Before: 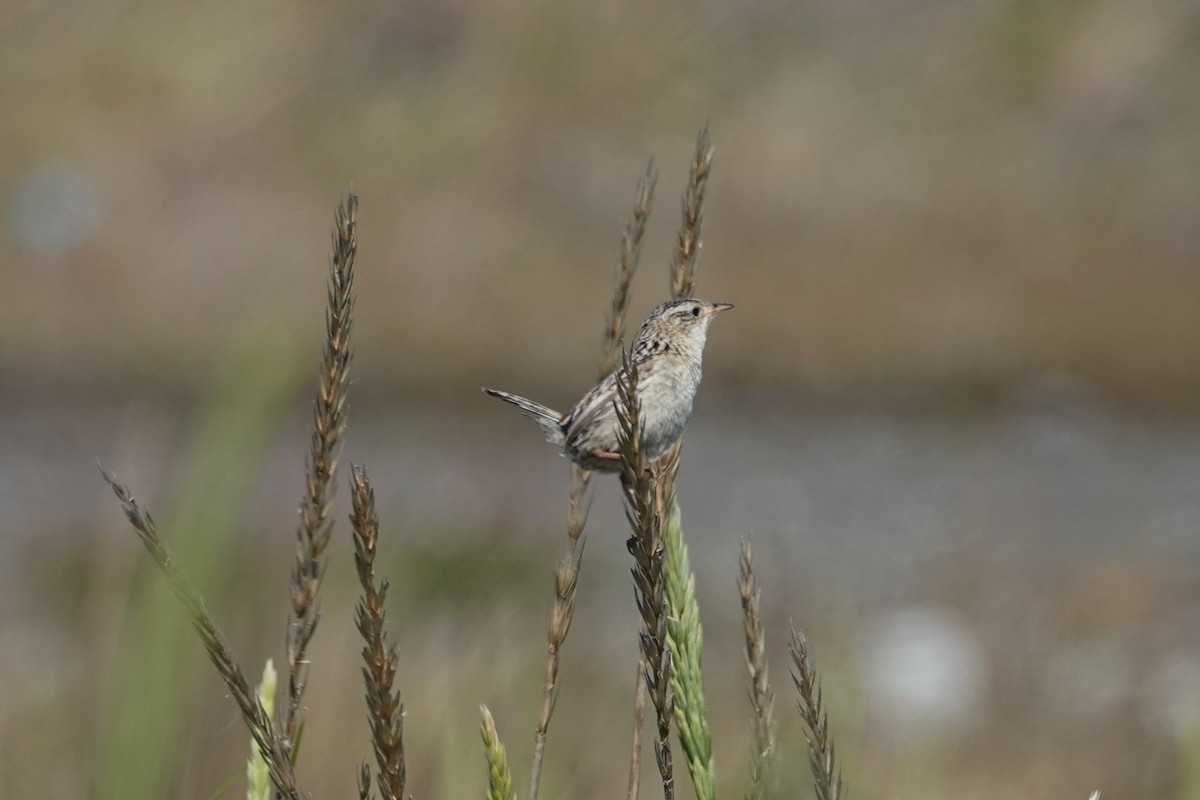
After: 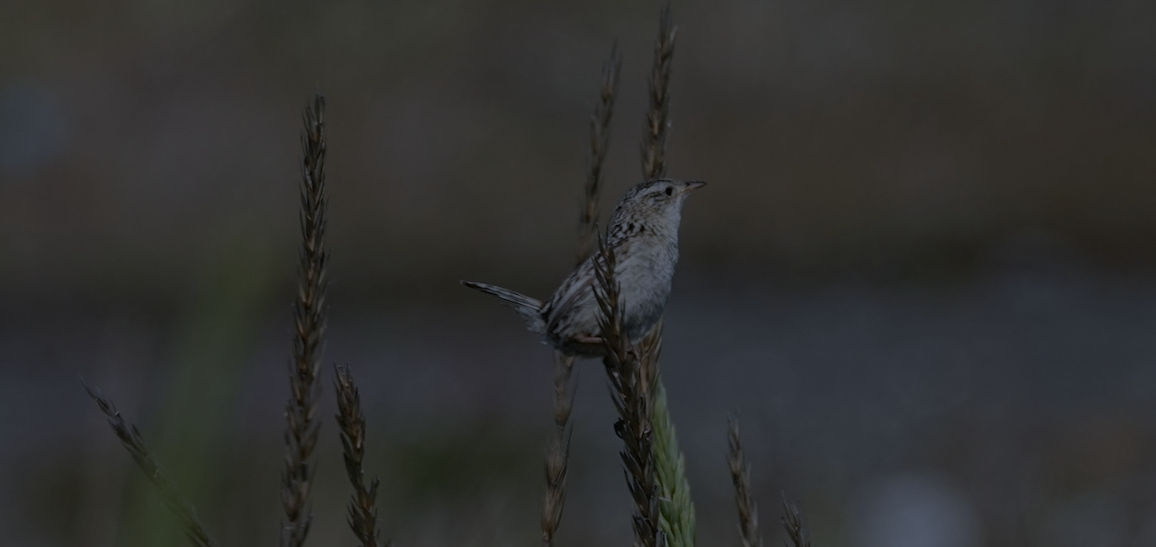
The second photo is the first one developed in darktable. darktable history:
rotate and perspective: rotation -3.52°, crop left 0.036, crop right 0.964, crop top 0.081, crop bottom 0.919
exposure: exposure -2.446 EV, compensate highlight preservation false
white balance: red 0.948, green 1.02, blue 1.176
crop: top 11.038%, bottom 13.962%
